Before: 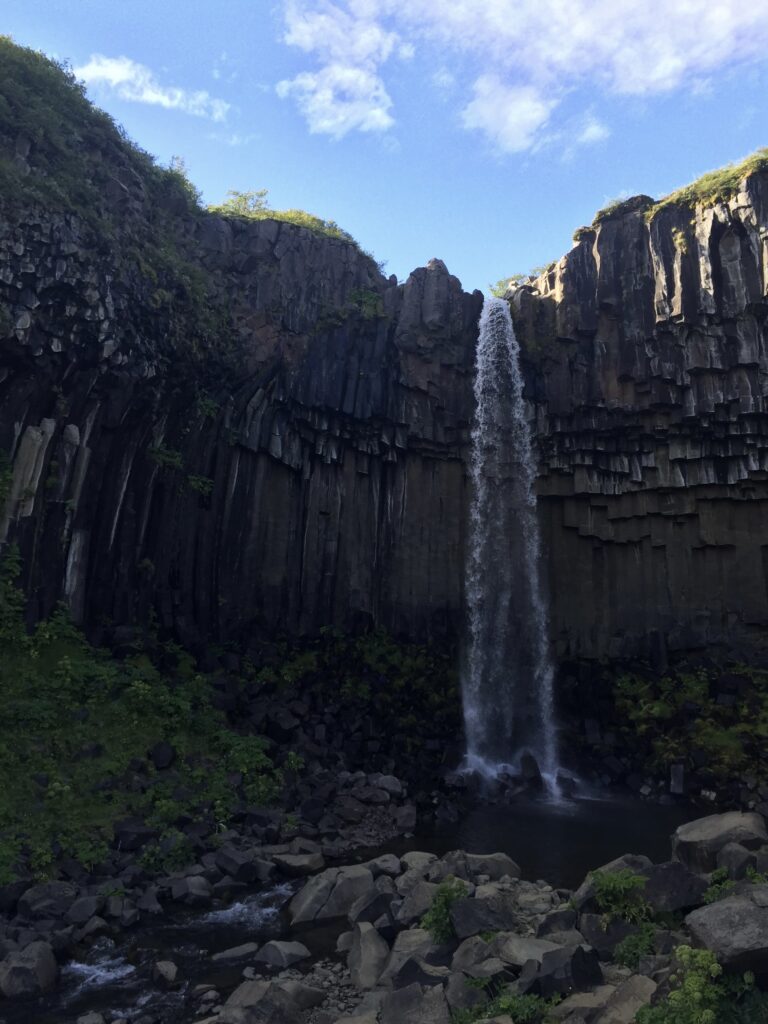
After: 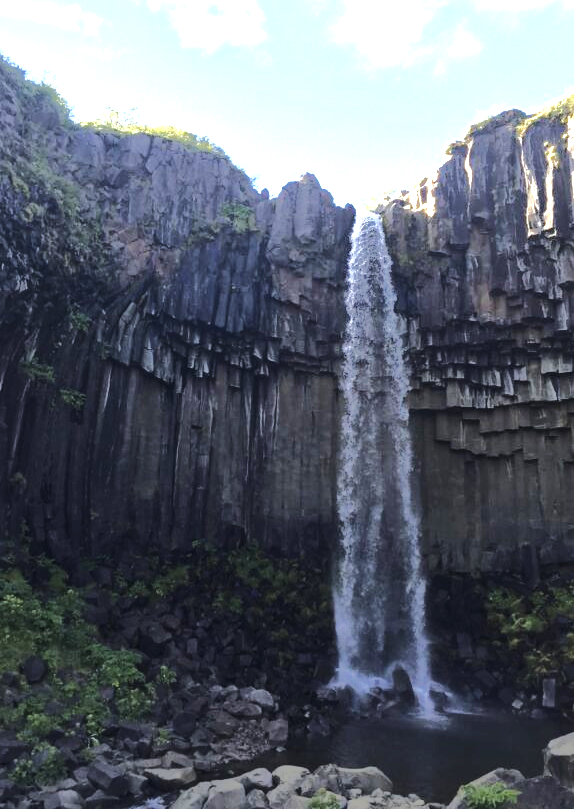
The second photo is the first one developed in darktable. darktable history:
tone equalizer: -8 EV -0.531 EV, -7 EV -0.288 EV, -6 EV -0.091 EV, -5 EV 0.451 EV, -4 EV 0.958 EV, -3 EV 0.779 EV, -2 EV -0.006 EV, -1 EV 0.135 EV, +0 EV -0.015 EV, edges refinement/feathering 500, mask exposure compensation -1.57 EV, preserve details no
crop: left 16.669%, top 8.441%, right 8.55%, bottom 12.485%
exposure: black level correction -0.002, exposure 1.342 EV, compensate exposure bias true, compensate highlight preservation false
